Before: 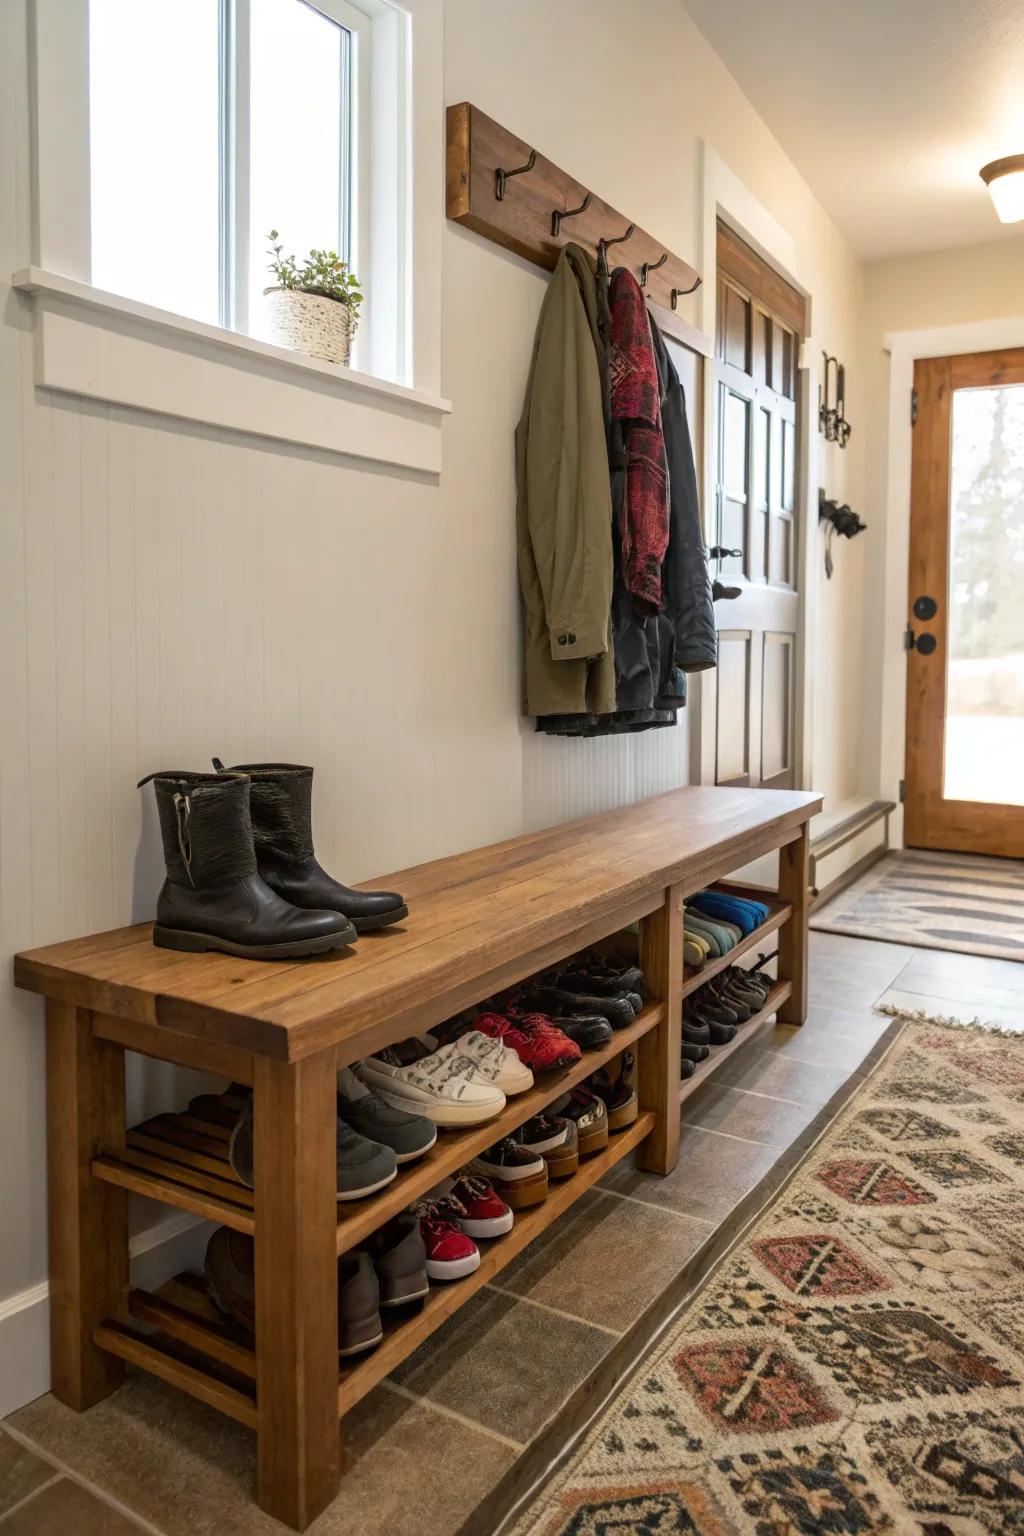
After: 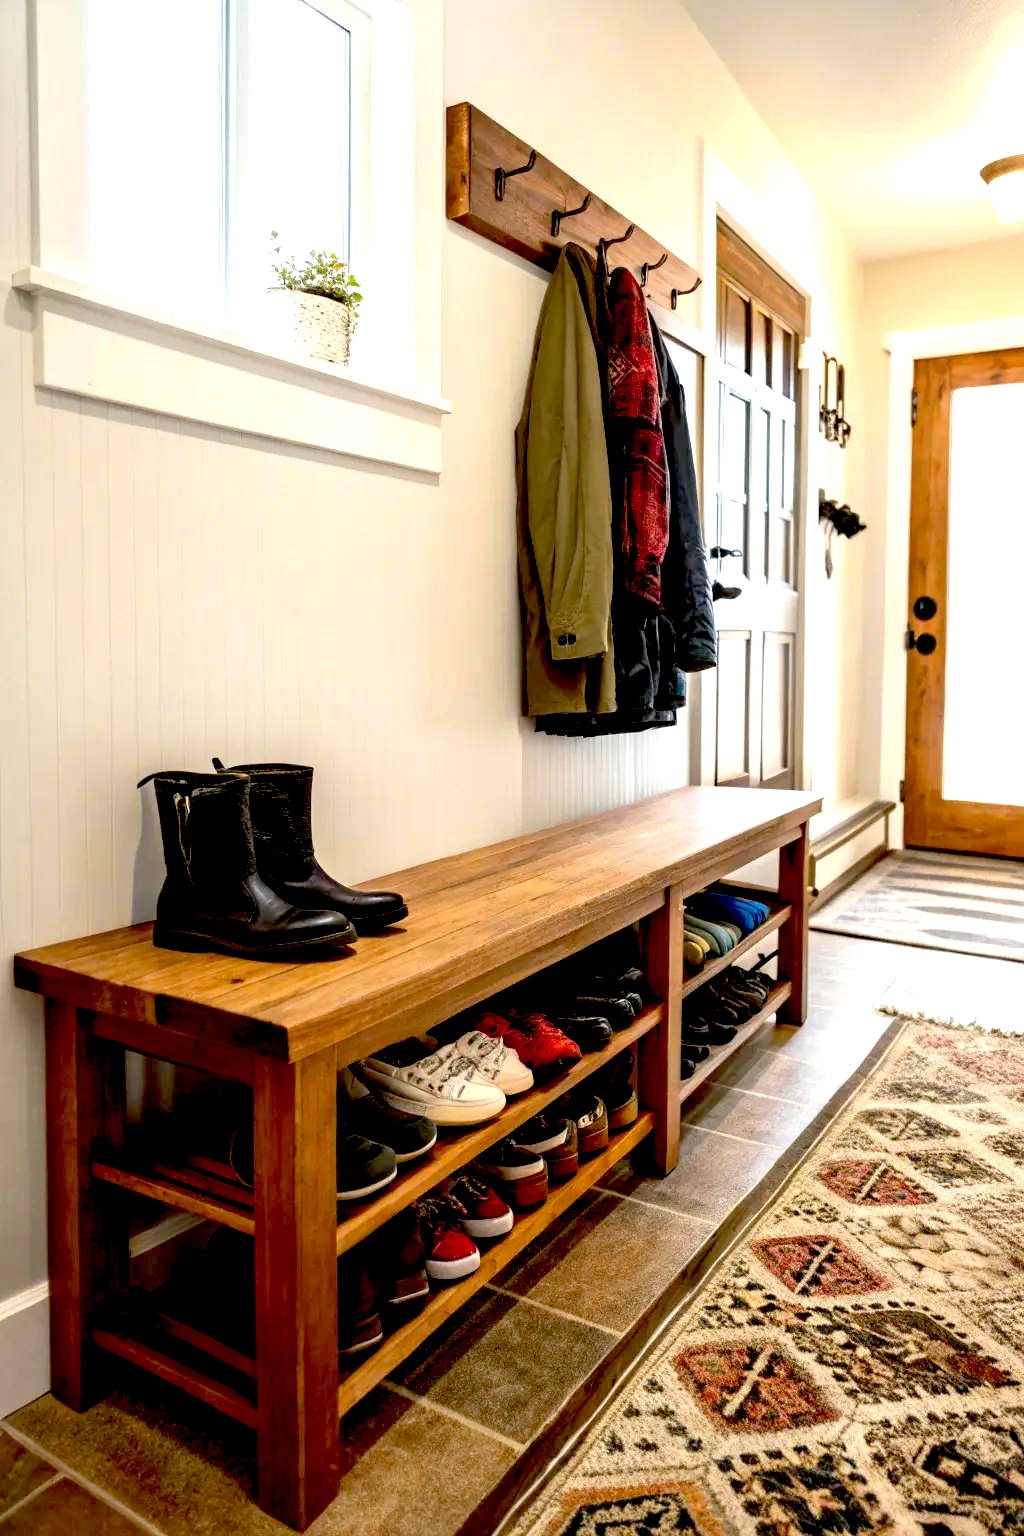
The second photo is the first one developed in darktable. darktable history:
exposure: black level correction 0.036, exposure 0.905 EV, compensate highlight preservation false
